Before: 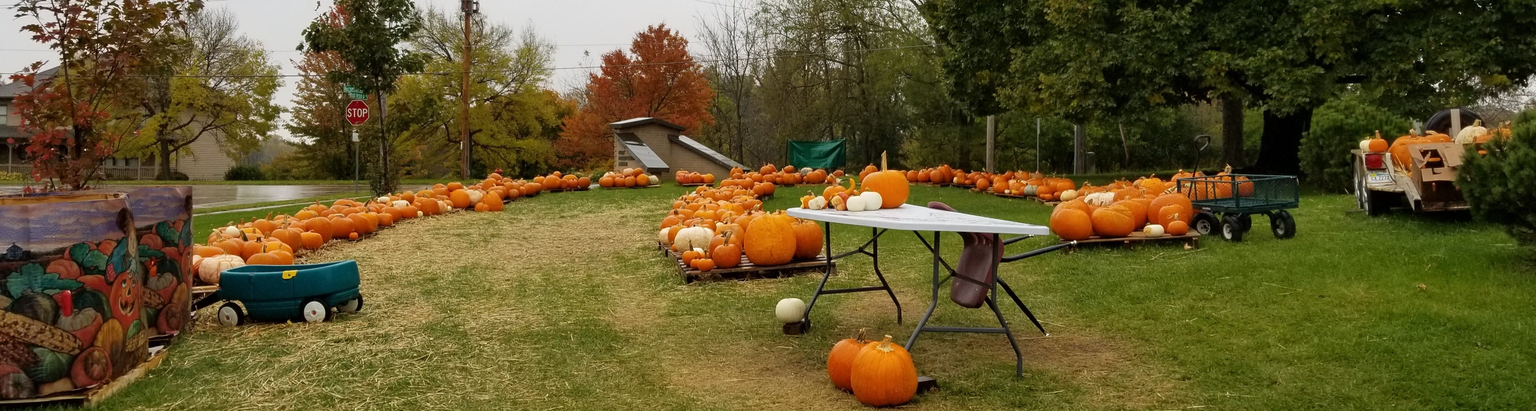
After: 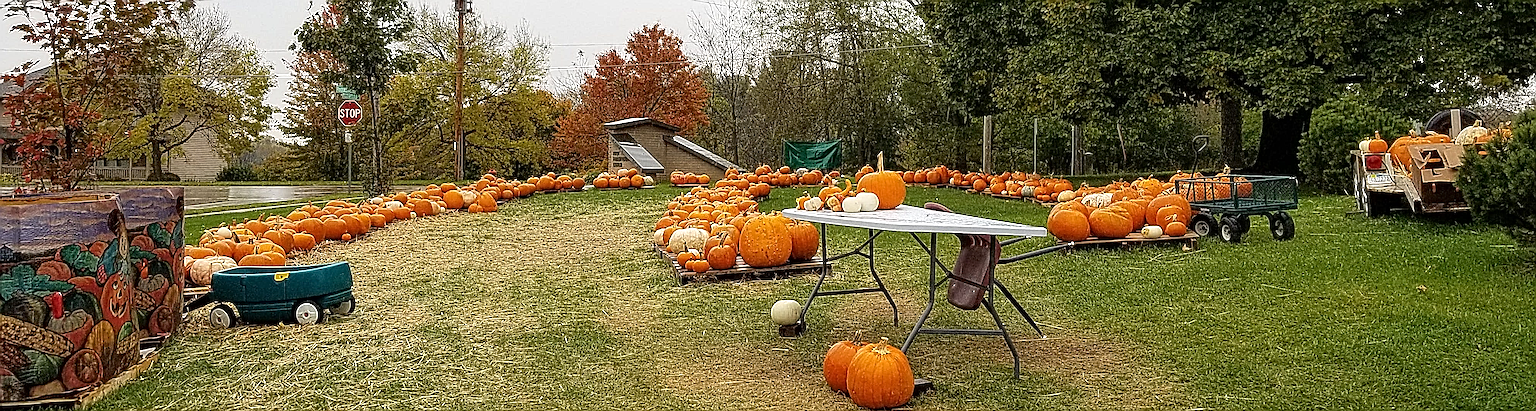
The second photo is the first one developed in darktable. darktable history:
sharpen: amount 1.877
local contrast: mode bilateral grid, contrast 21, coarseness 3, detail 299%, midtone range 0.2
crop and rotate: left 0.652%, top 0.242%, bottom 0.282%
exposure: exposure 0.201 EV, compensate highlight preservation false
